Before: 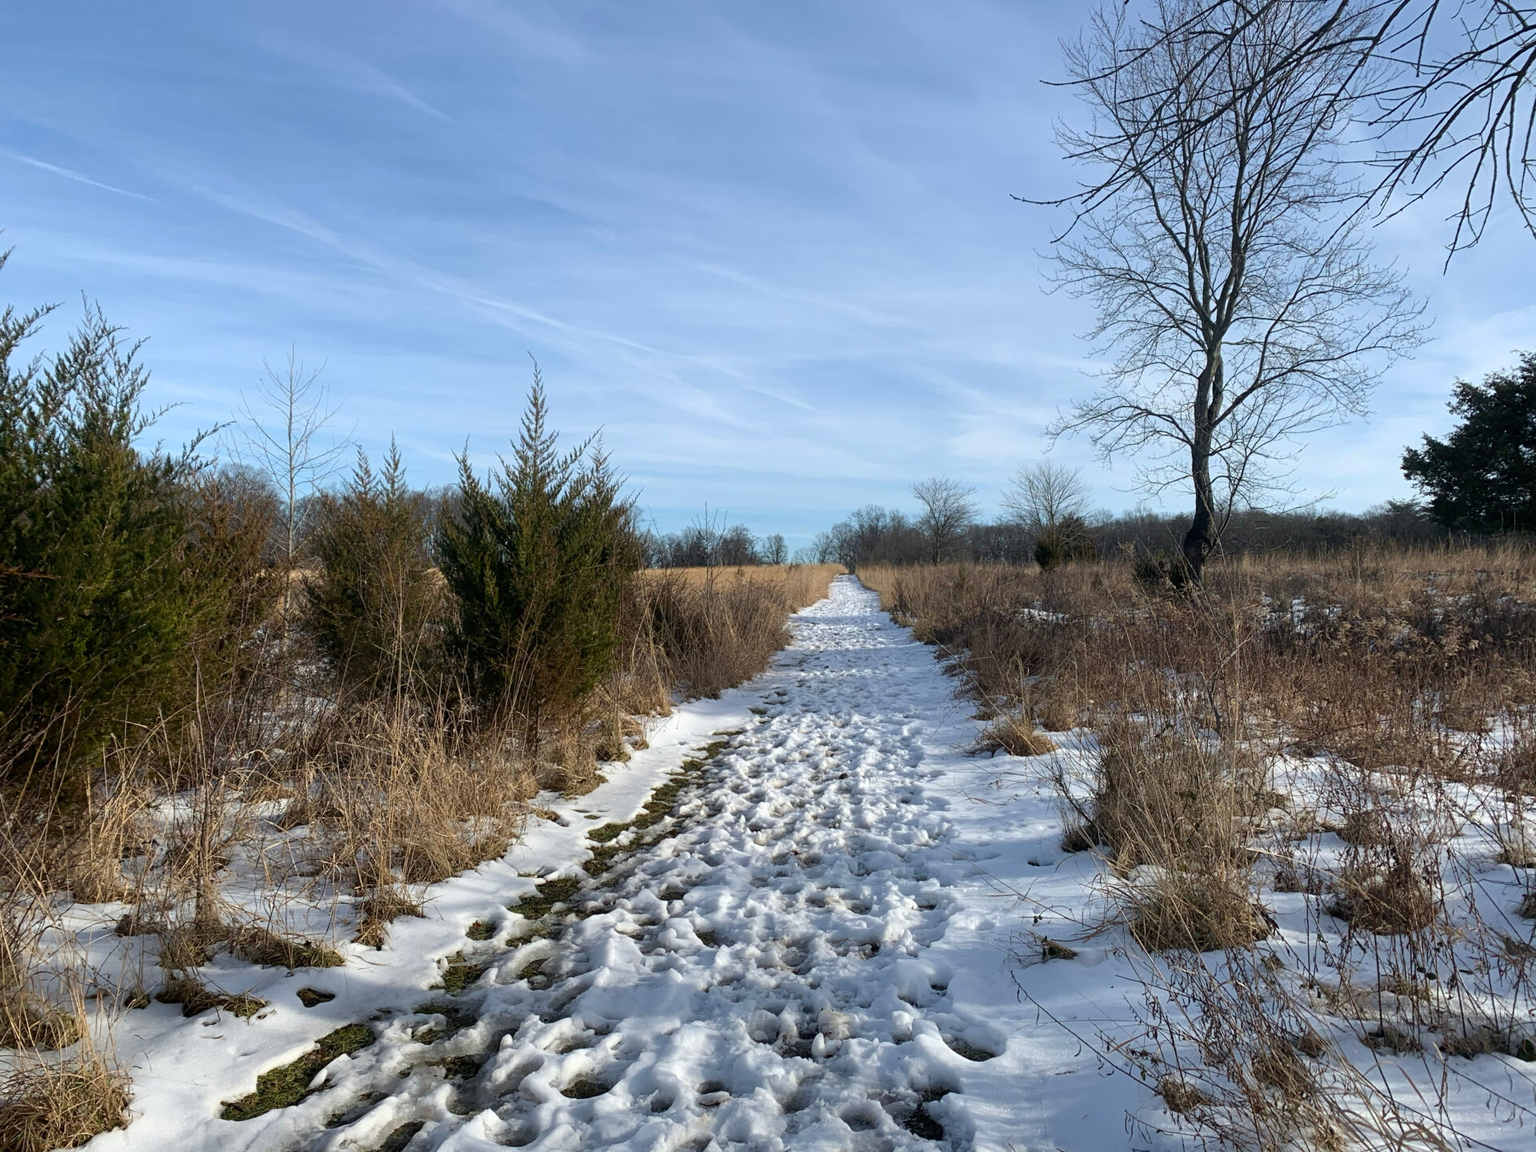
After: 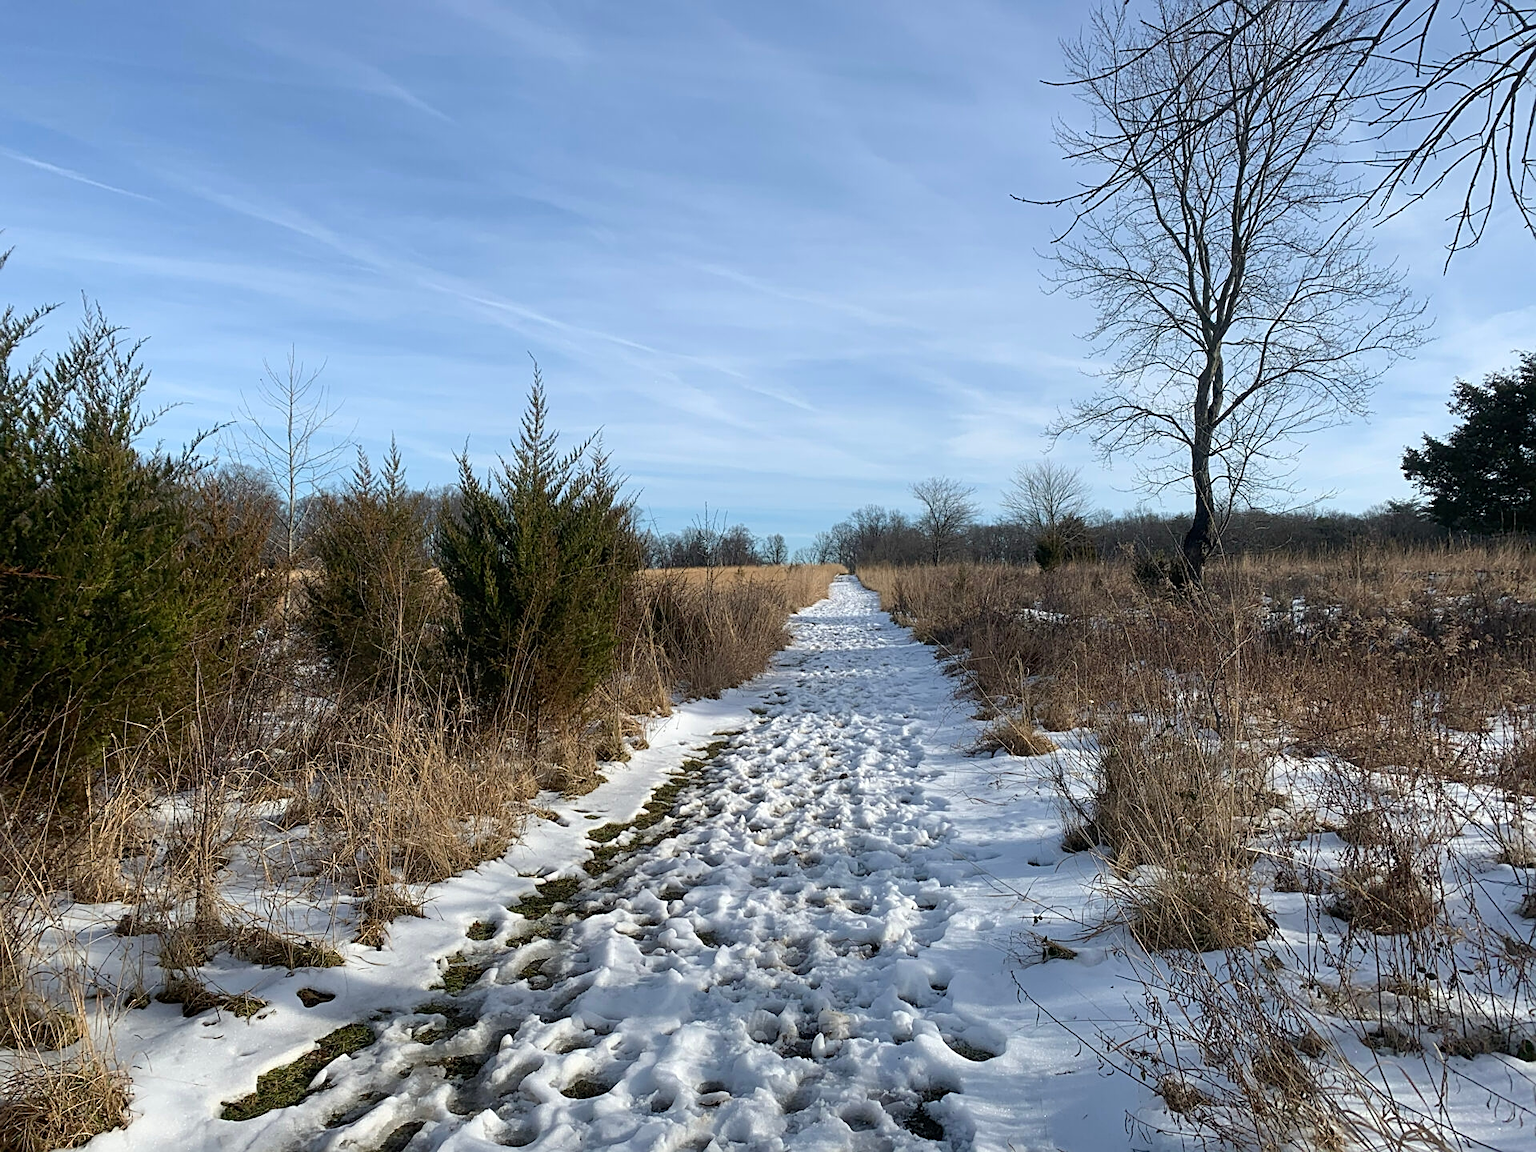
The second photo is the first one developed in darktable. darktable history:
sharpen: radius 1.983
